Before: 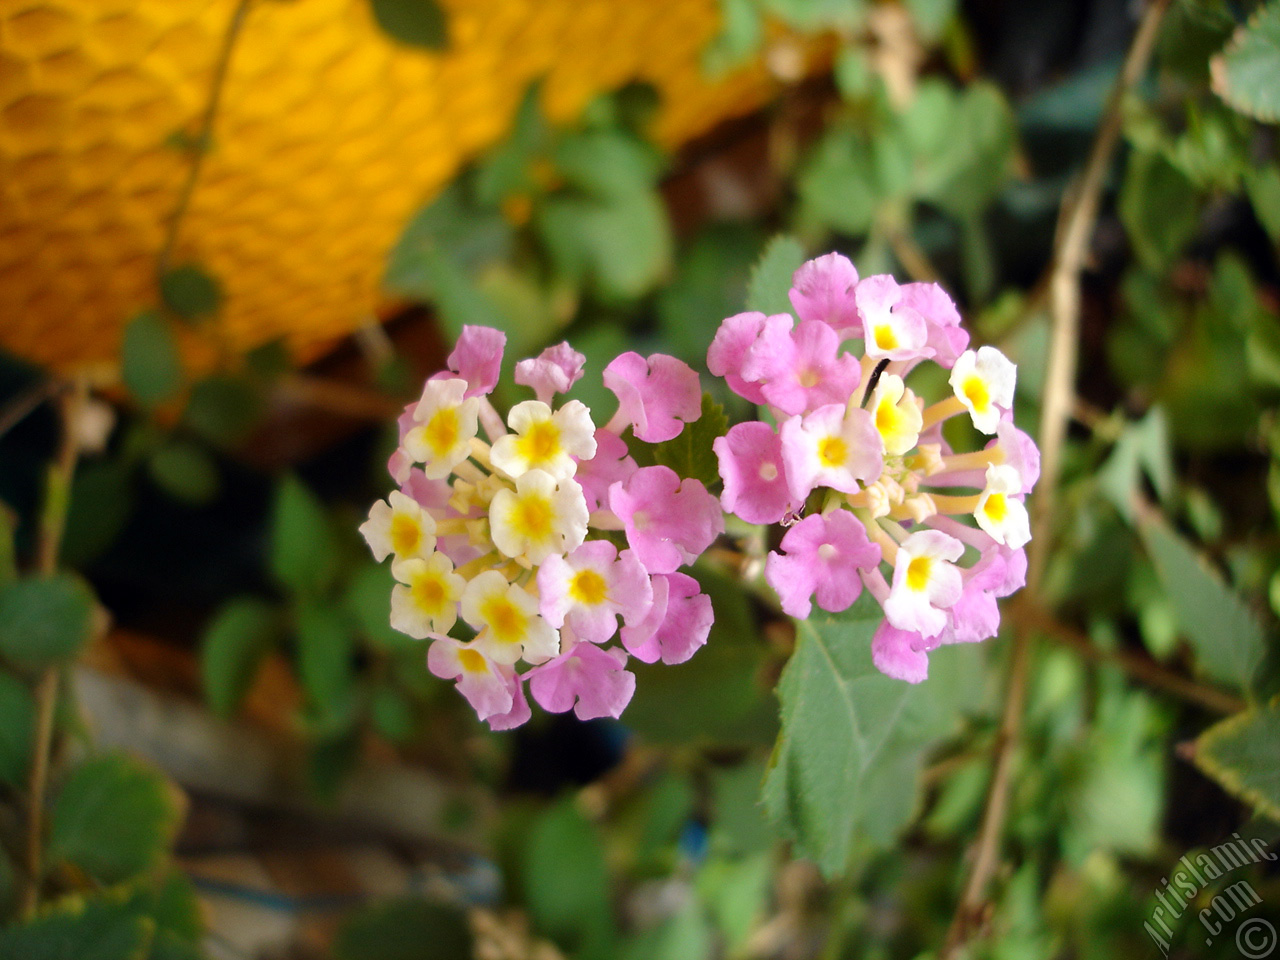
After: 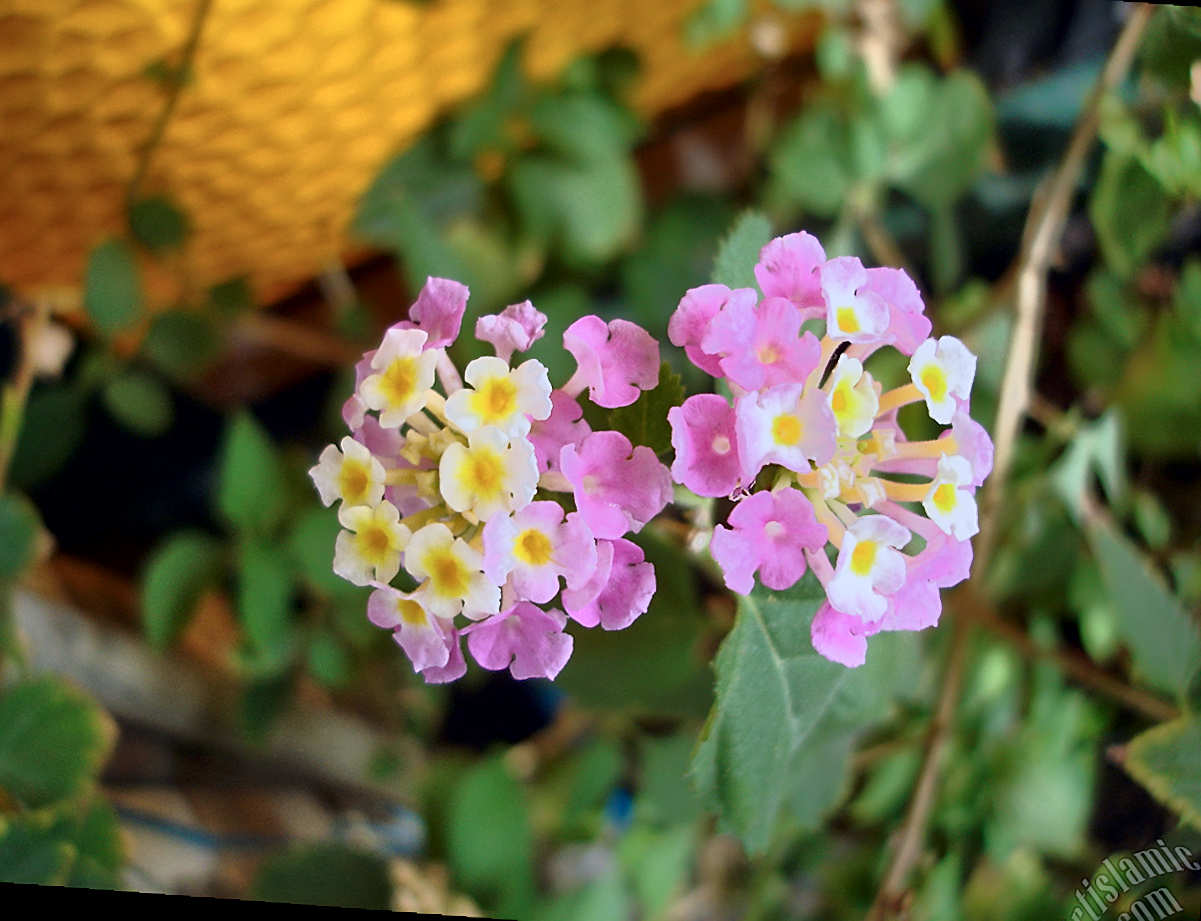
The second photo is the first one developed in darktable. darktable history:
exposure: compensate highlight preservation false
crop and rotate: angle -1.96°, left 3.097%, top 4.154%, right 1.586%, bottom 0.529%
tone equalizer: -7 EV -0.63 EV, -6 EV 1 EV, -5 EV -0.45 EV, -4 EV 0.43 EV, -3 EV 0.41 EV, -2 EV 0.15 EV, -1 EV -0.15 EV, +0 EV -0.39 EV, smoothing diameter 25%, edges refinement/feathering 10, preserve details guided filter
color calibration: illuminant as shot in camera, x 0.37, y 0.382, temperature 4313.32 K
rotate and perspective: rotation 2.27°, automatic cropping off
local contrast: mode bilateral grid, contrast 20, coarseness 50, detail 130%, midtone range 0.2
sharpen: on, module defaults
